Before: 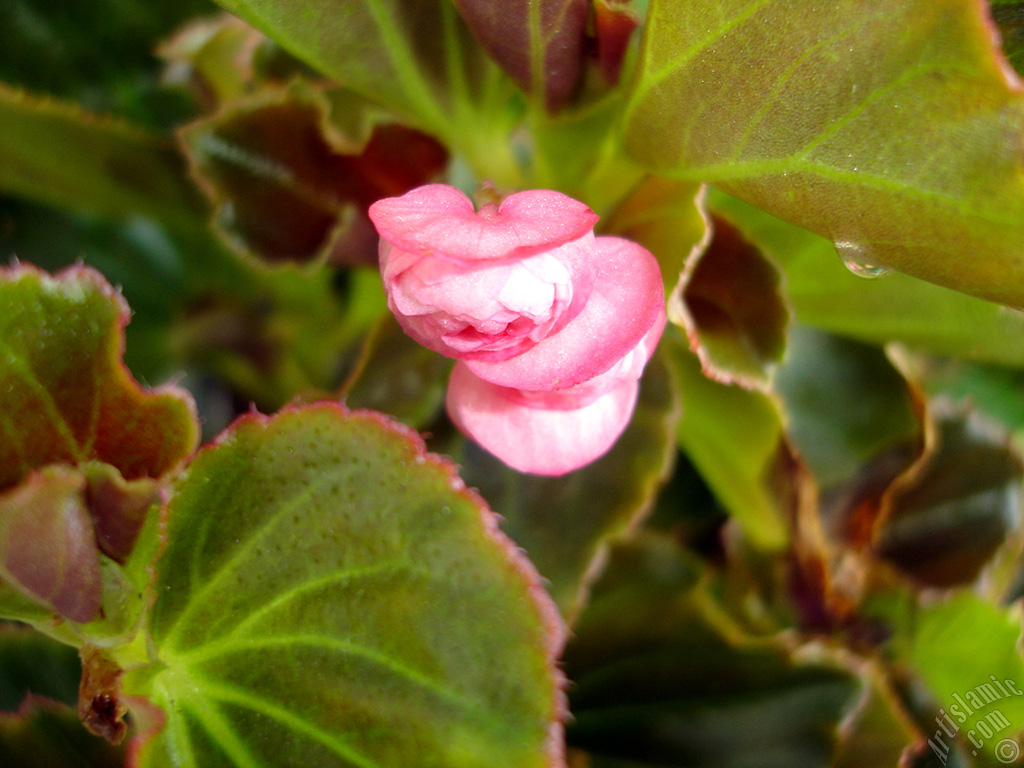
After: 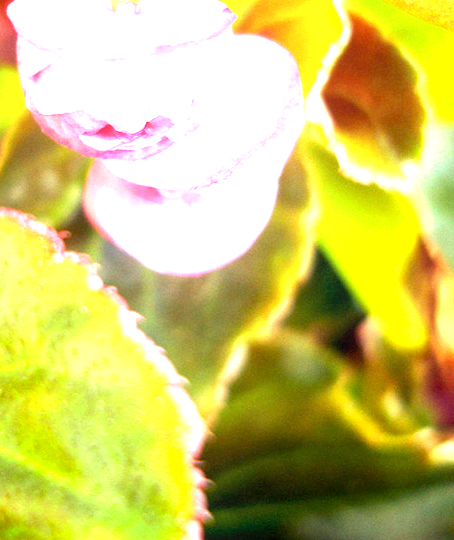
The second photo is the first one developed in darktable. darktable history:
crop: left 35.432%, top 26.233%, right 20.145%, bottom 3.432%
local contrast: detail 110%
exposure: black level correction 0.001, exposure 2.607 EV, compensate exposure bias true, compensate highlight preservation false
